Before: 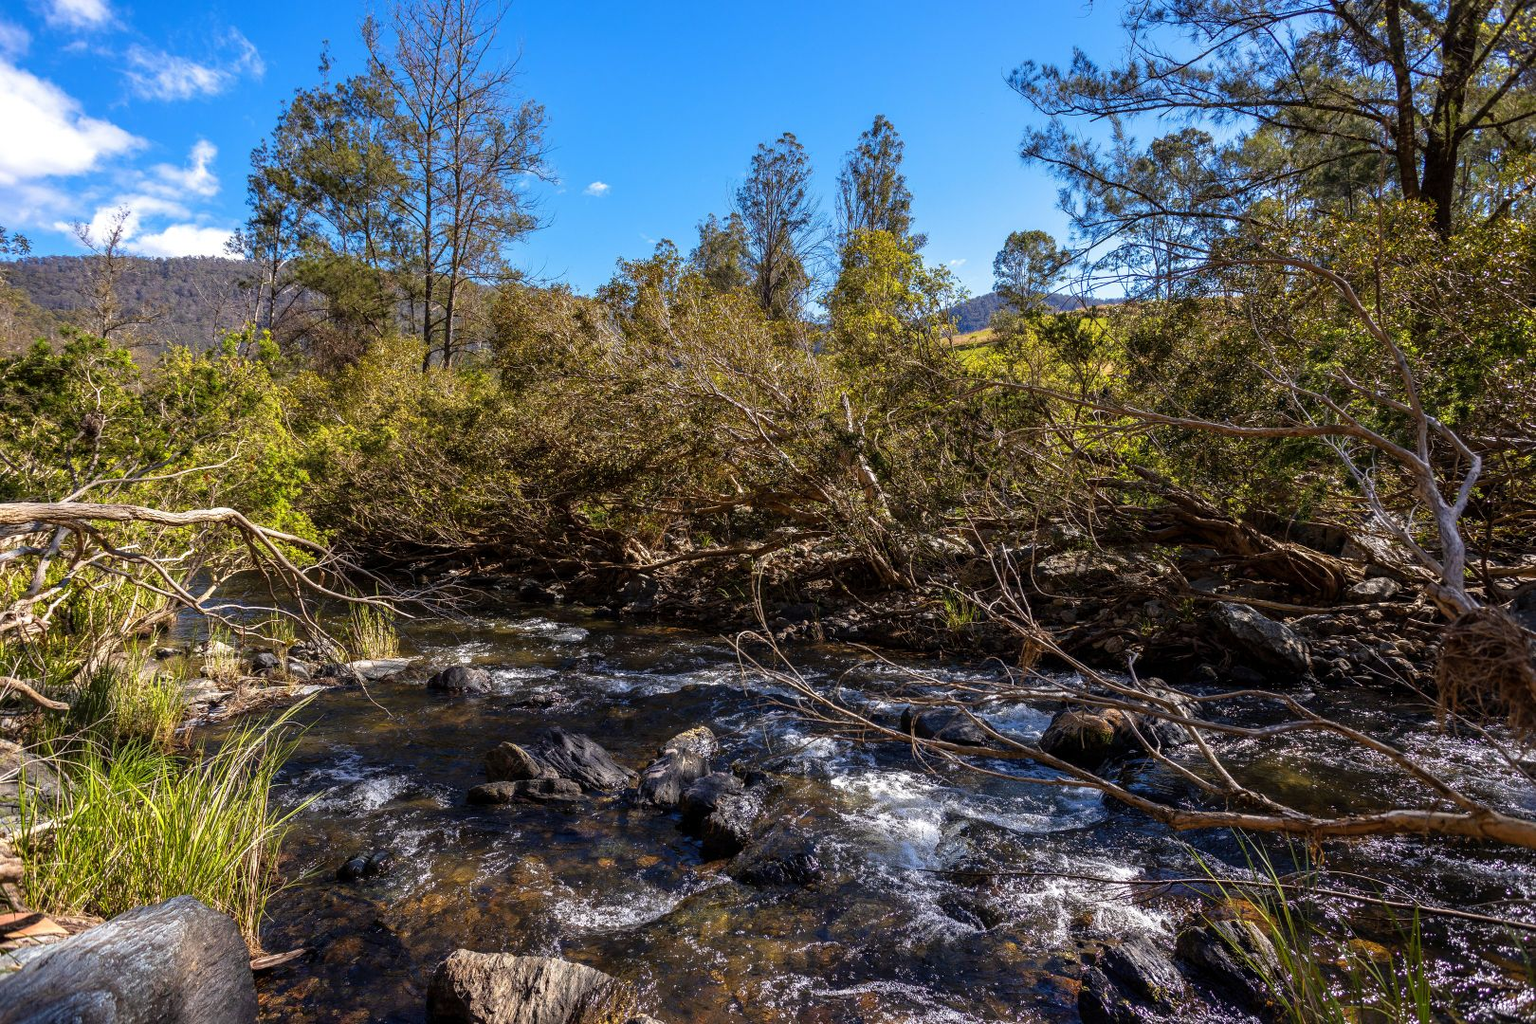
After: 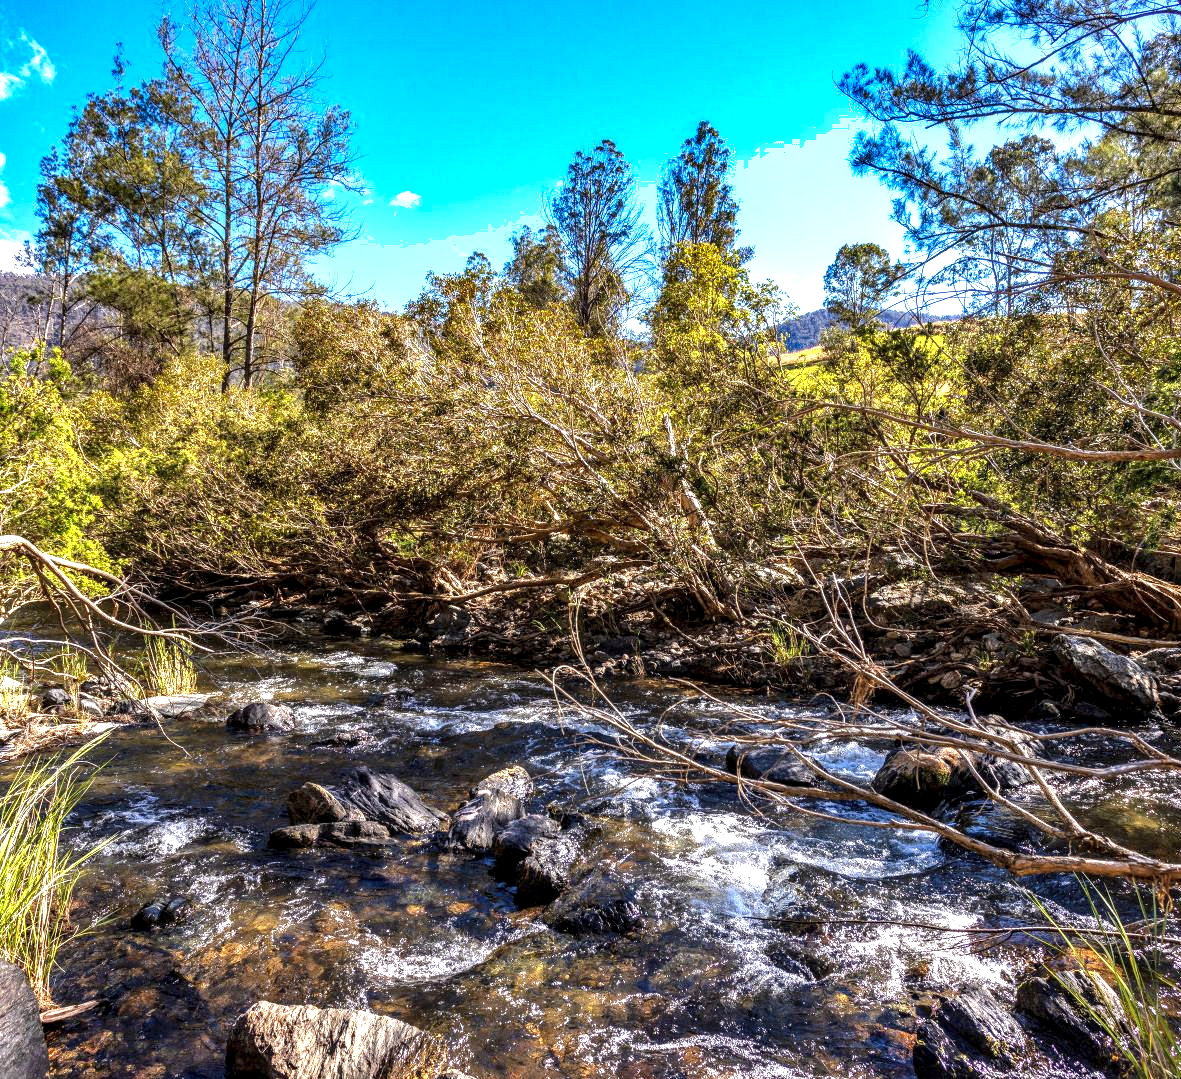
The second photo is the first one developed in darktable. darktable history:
shadows and highlights: highlights color adjustment 89.59%, soften with gaussian
exposure: black level correction 0, exposure 1.2 EV, compensate highlight preservation false
crop: left 13.848%, right 13.244%
local contrast: highlights 38%, shadows 61%, detail 138%, midtone range 0.507
